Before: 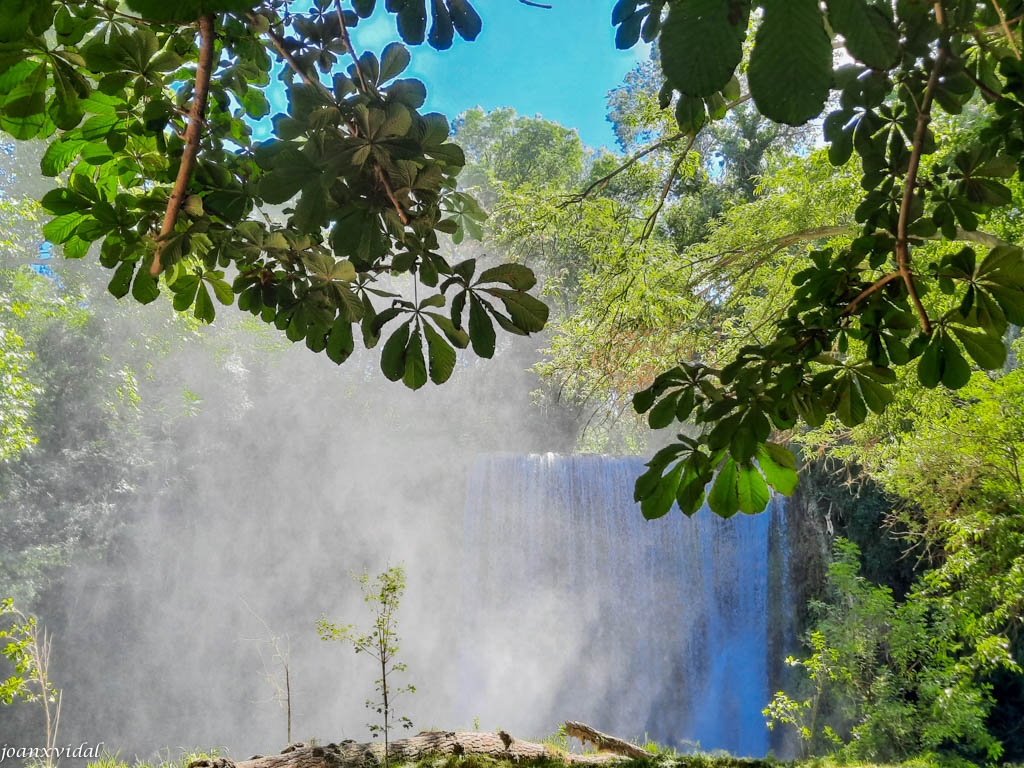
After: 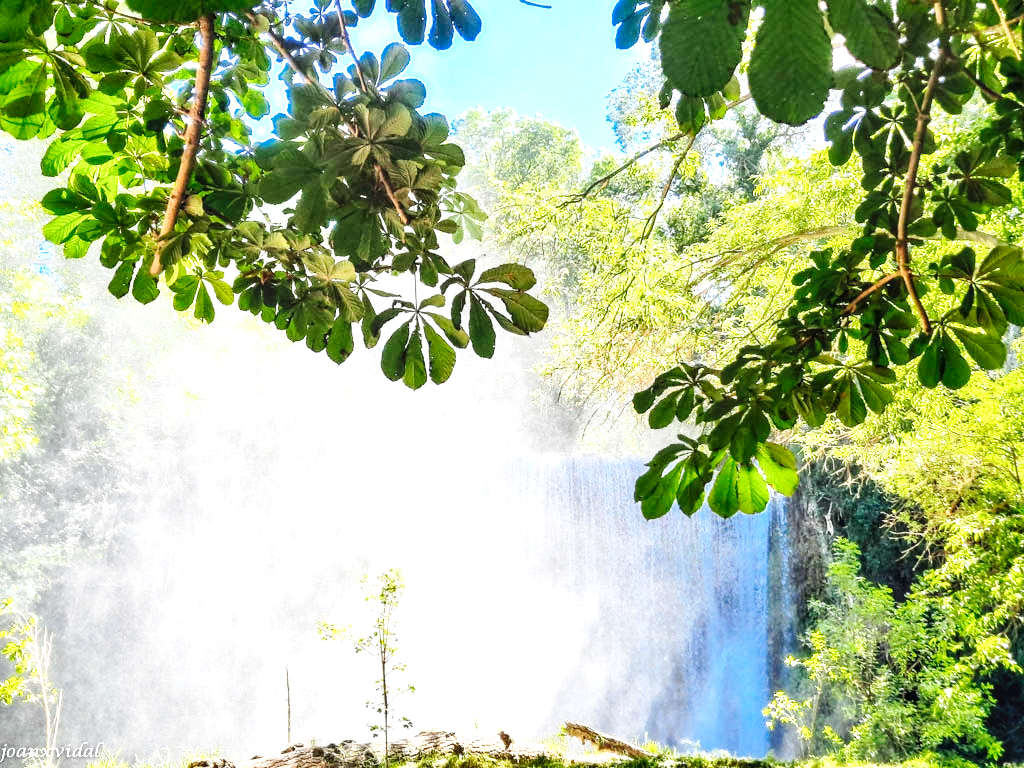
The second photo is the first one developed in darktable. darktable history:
local contrast: on, module defaults
base curve: curves: ch0 [(0, 0) (0.032, 0.025) (0.121, 0.166) (0.206, 0.329) (0.605, 0.79) (1, 1)], preserve colors none
exposure: black level correction 0, exposure 1.199 EV, compensate exposure bias true, compensate highlight preservation false
